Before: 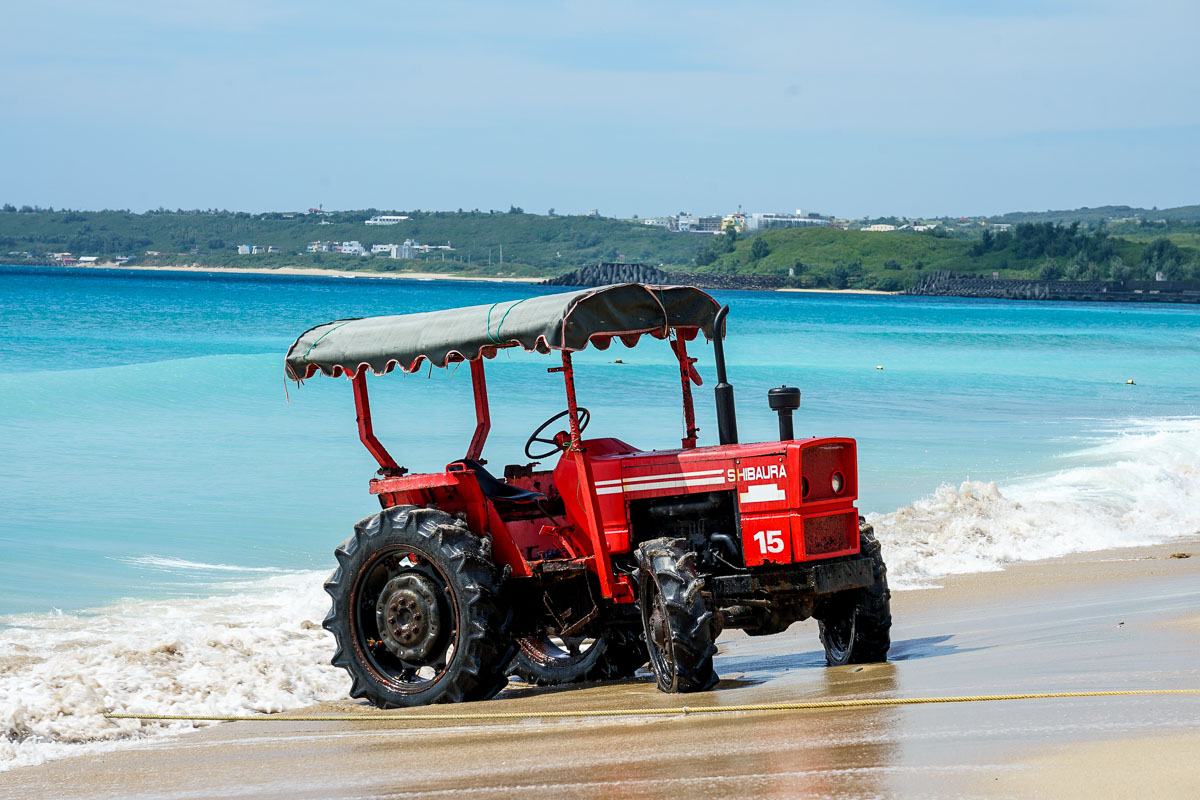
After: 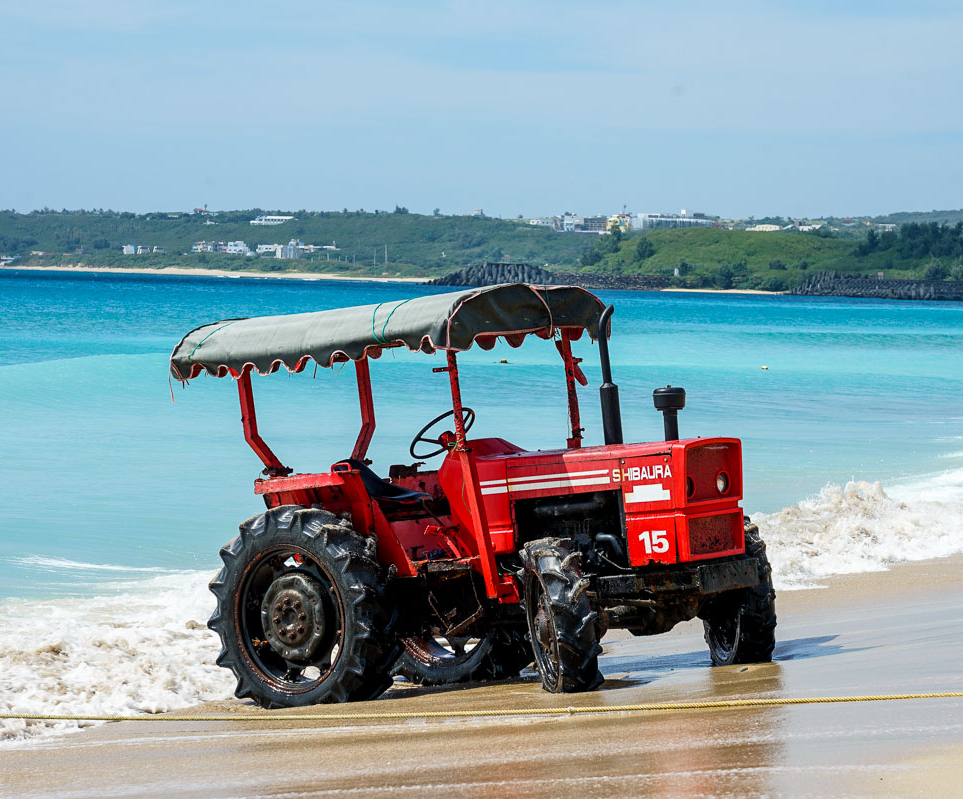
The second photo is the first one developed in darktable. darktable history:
crop and rotate: left 9.586%, right 10.115%
